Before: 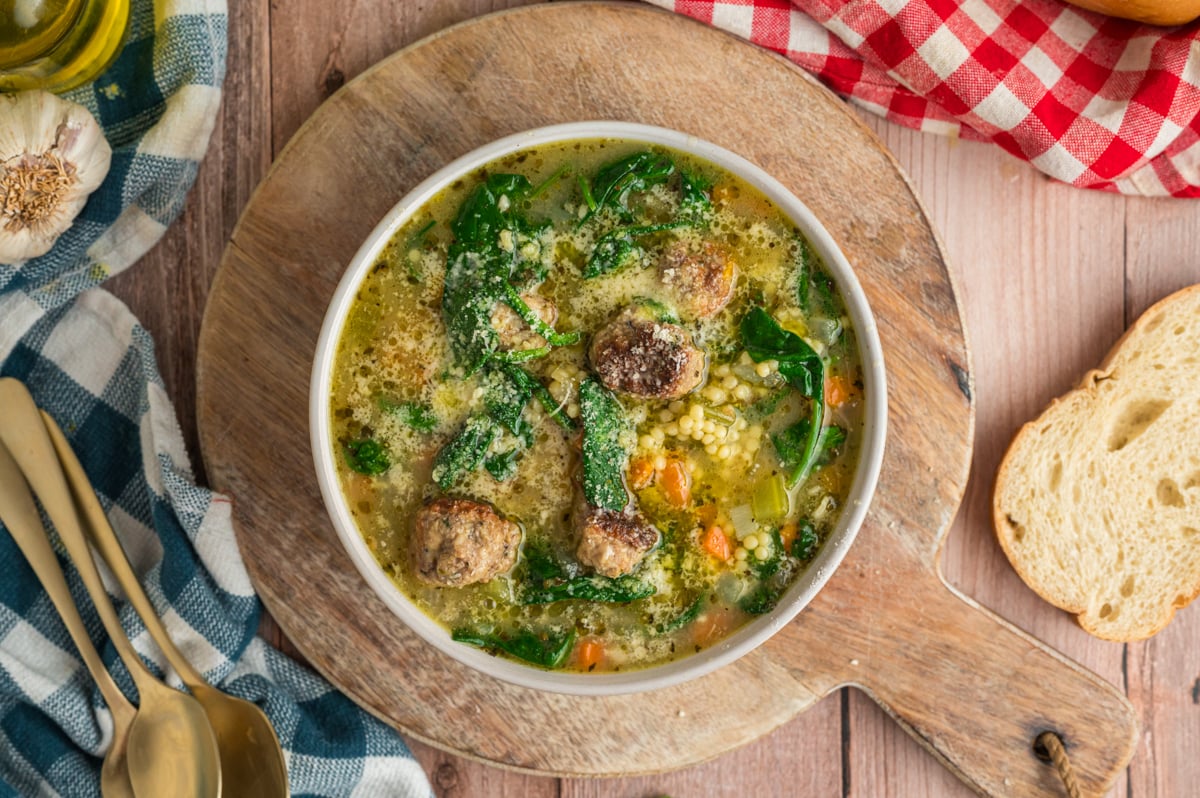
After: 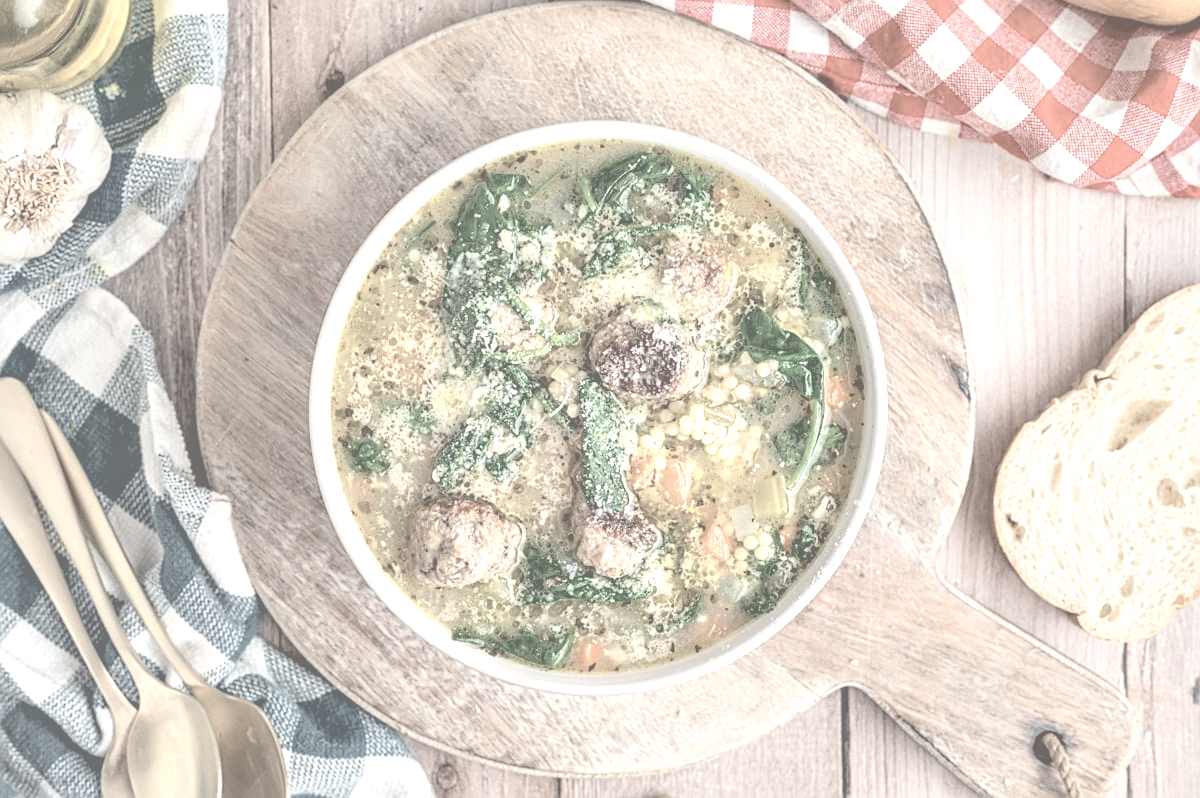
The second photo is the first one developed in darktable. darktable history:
local contrast: on, module defaults
contrast equalizer: y [[0.6 ×6], [0.55 ×6], [0 ×6], [0 ×6], [0 ×6]]
sharpen: amount 0.498
contrast brightness saturation: contrast -0.333, brightness 0.766, saturation -0.777
exposure: black level correction 0, exposure 1.199 EV, compensate exposure bias true, compensate highlight preservation false
